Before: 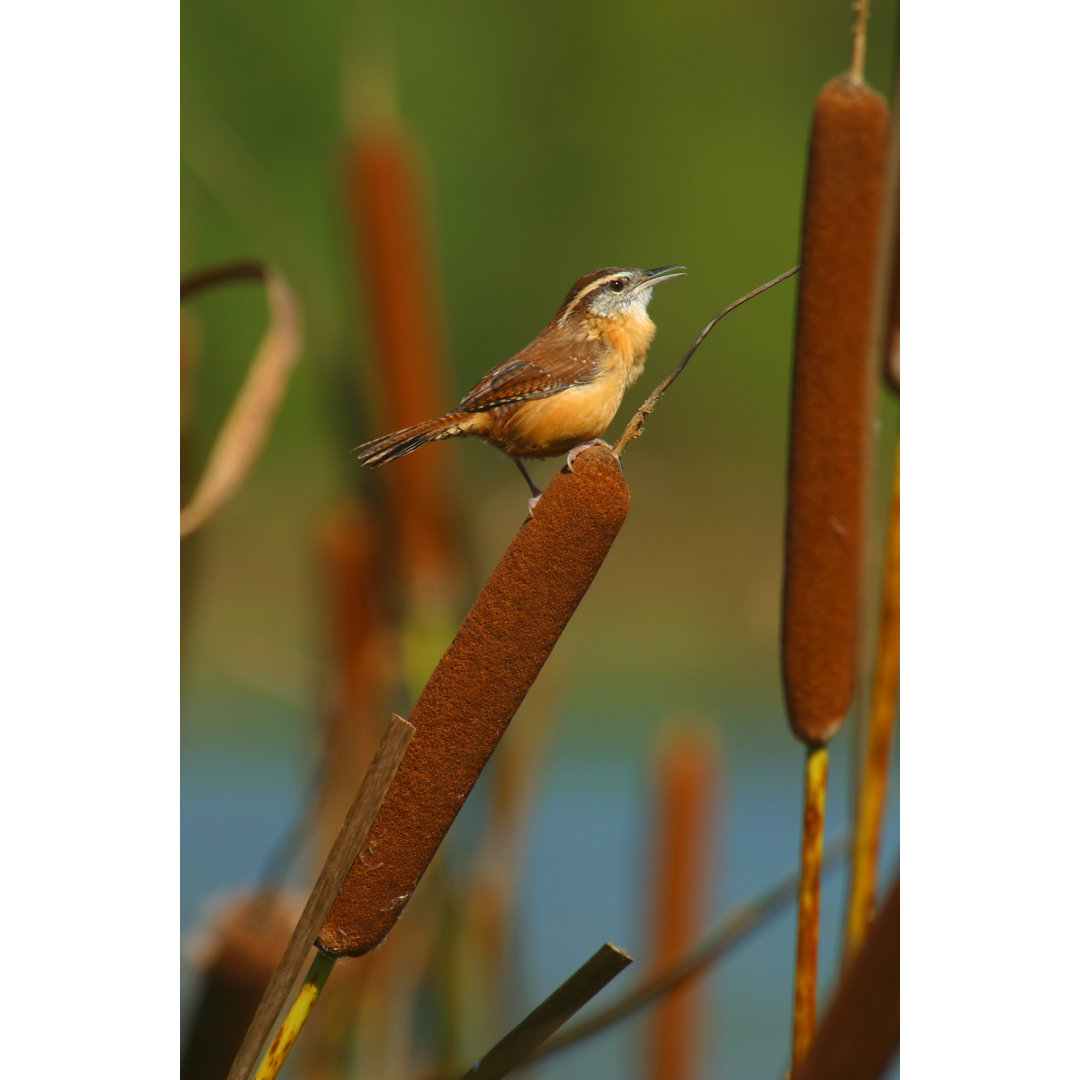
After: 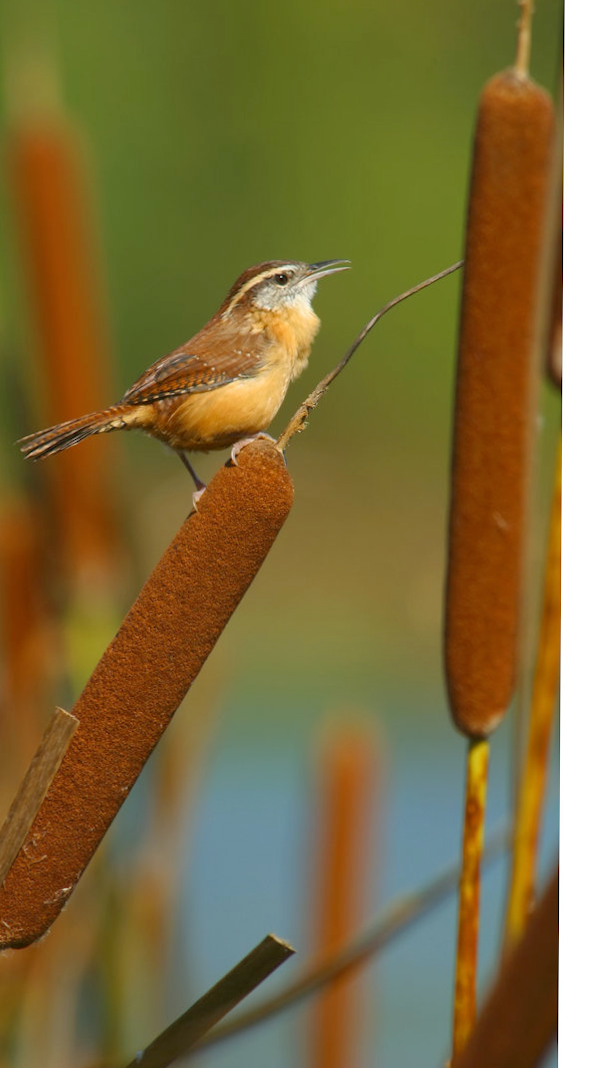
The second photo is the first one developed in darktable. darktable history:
rotate and perspective: rotation 0.174°, lens shift (vertical) 0.013, lens shift (horizontal) 0.019, shear 0.001, automatic cropping original format, crop left 0.007, crop right 0.991, crop top 0.016, crop bottom 0.997
crop: left 31.458%, top 0%, right 11.876%
